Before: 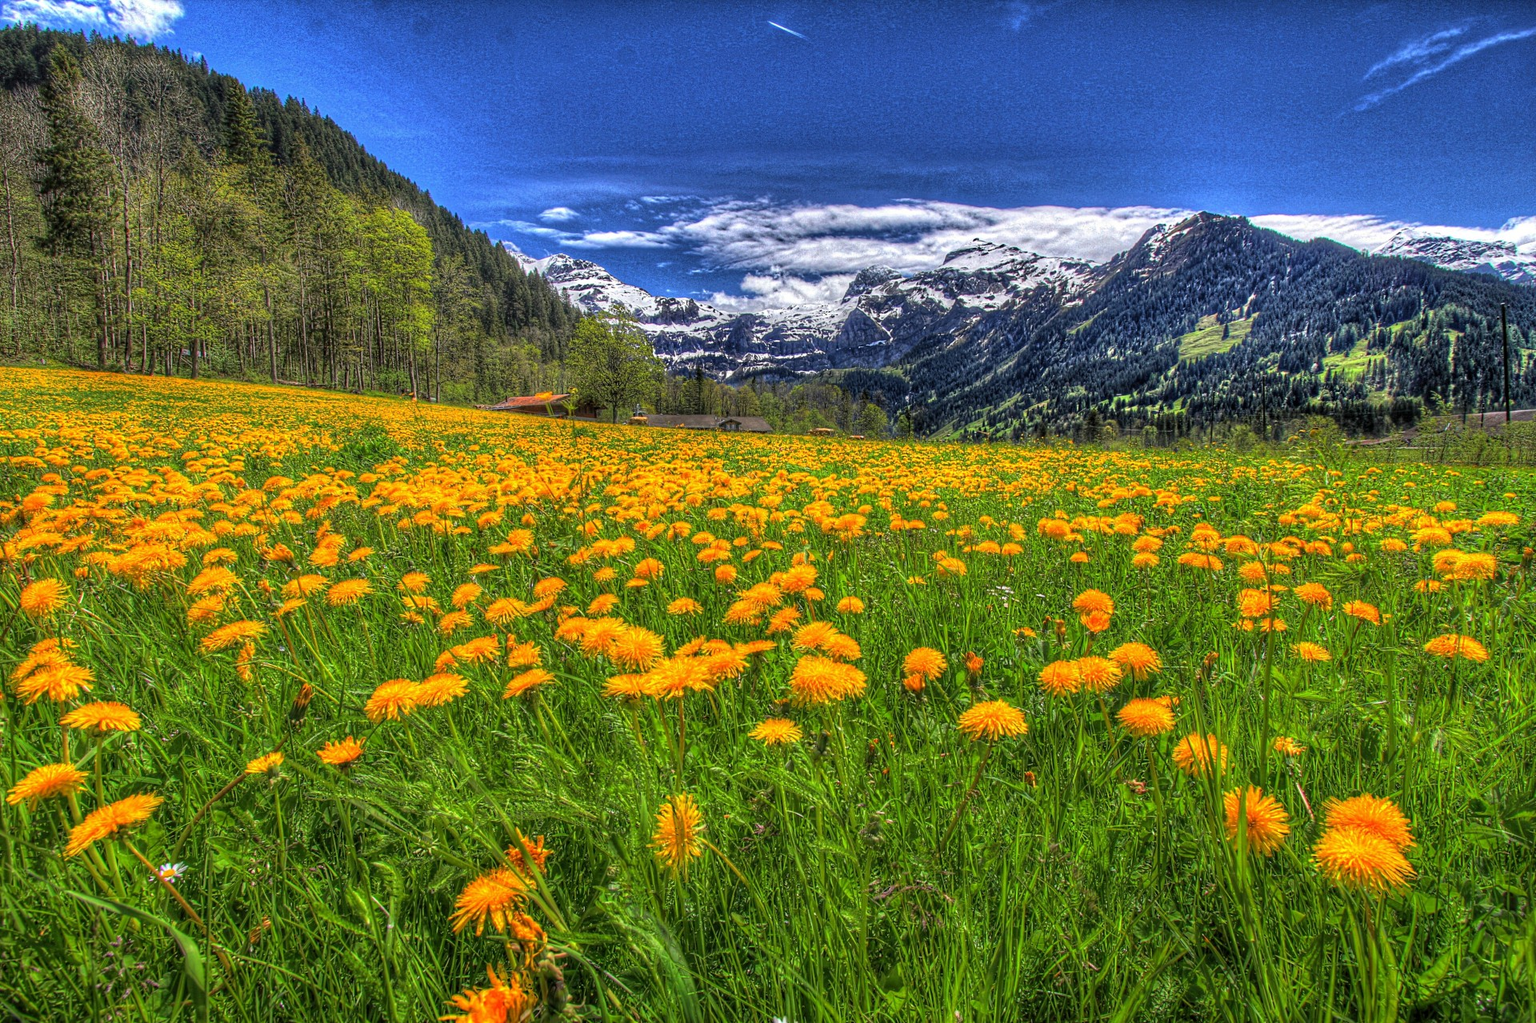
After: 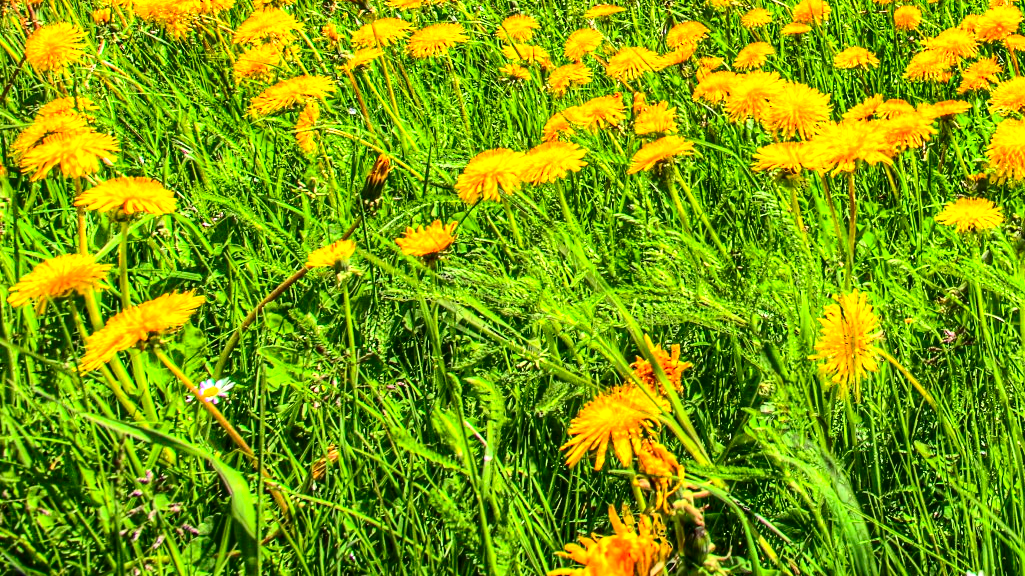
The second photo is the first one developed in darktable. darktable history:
exposure: exposure 1.223 EV, compensate highlight preservation false
contrast brightness saturation: contrast 0.32, brightness -0.08, saturation 0.17
crop and rotate: top 54.778%, right 46.61%, bottom 0.159%
shadows and highlights: white point adjustment 0.05, highlights color adjustment 55.9%, soften with gaussian
